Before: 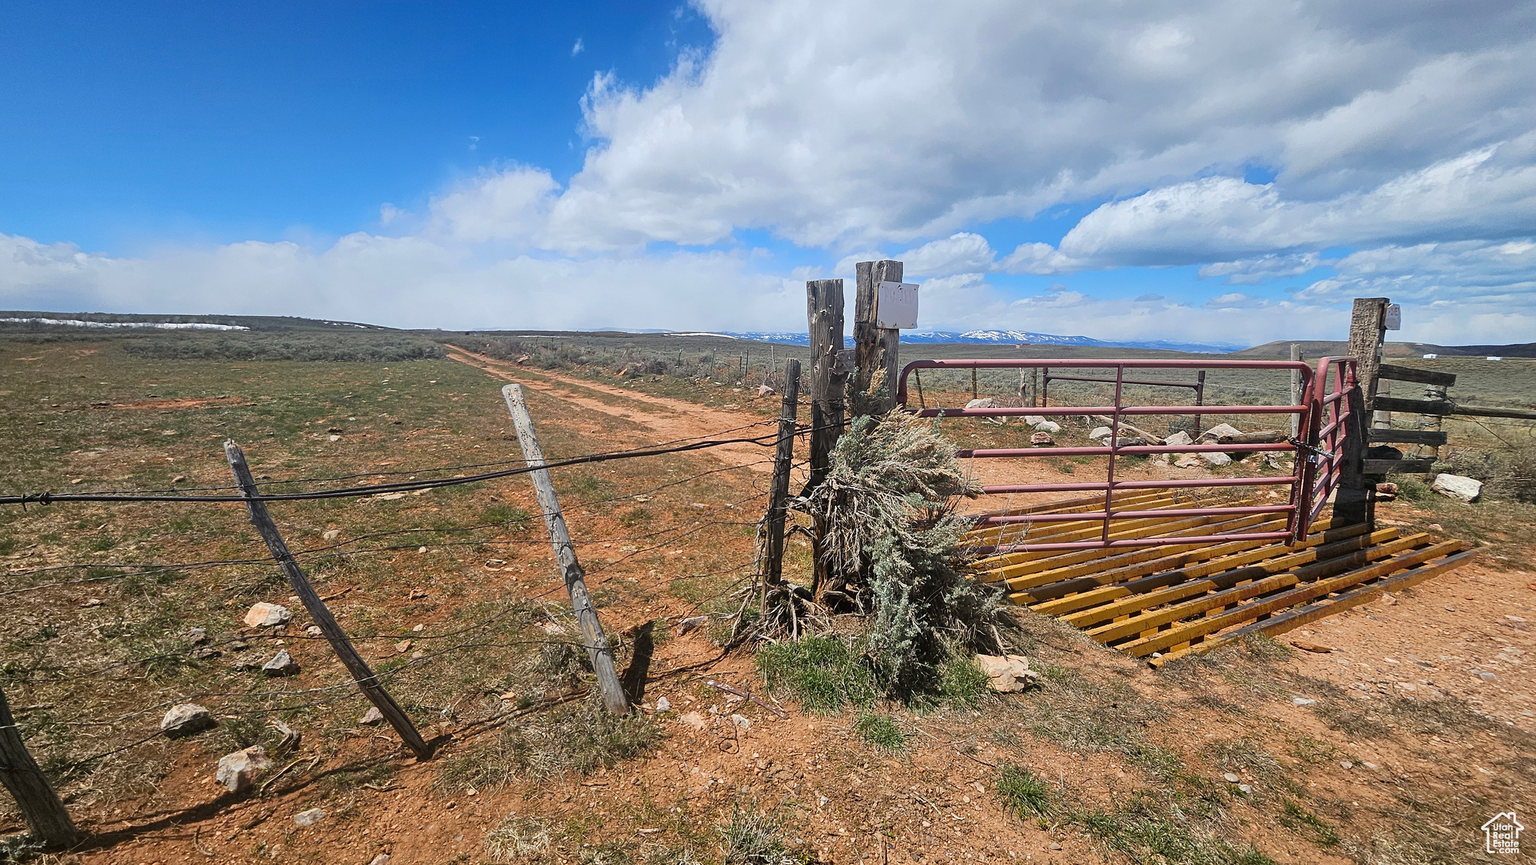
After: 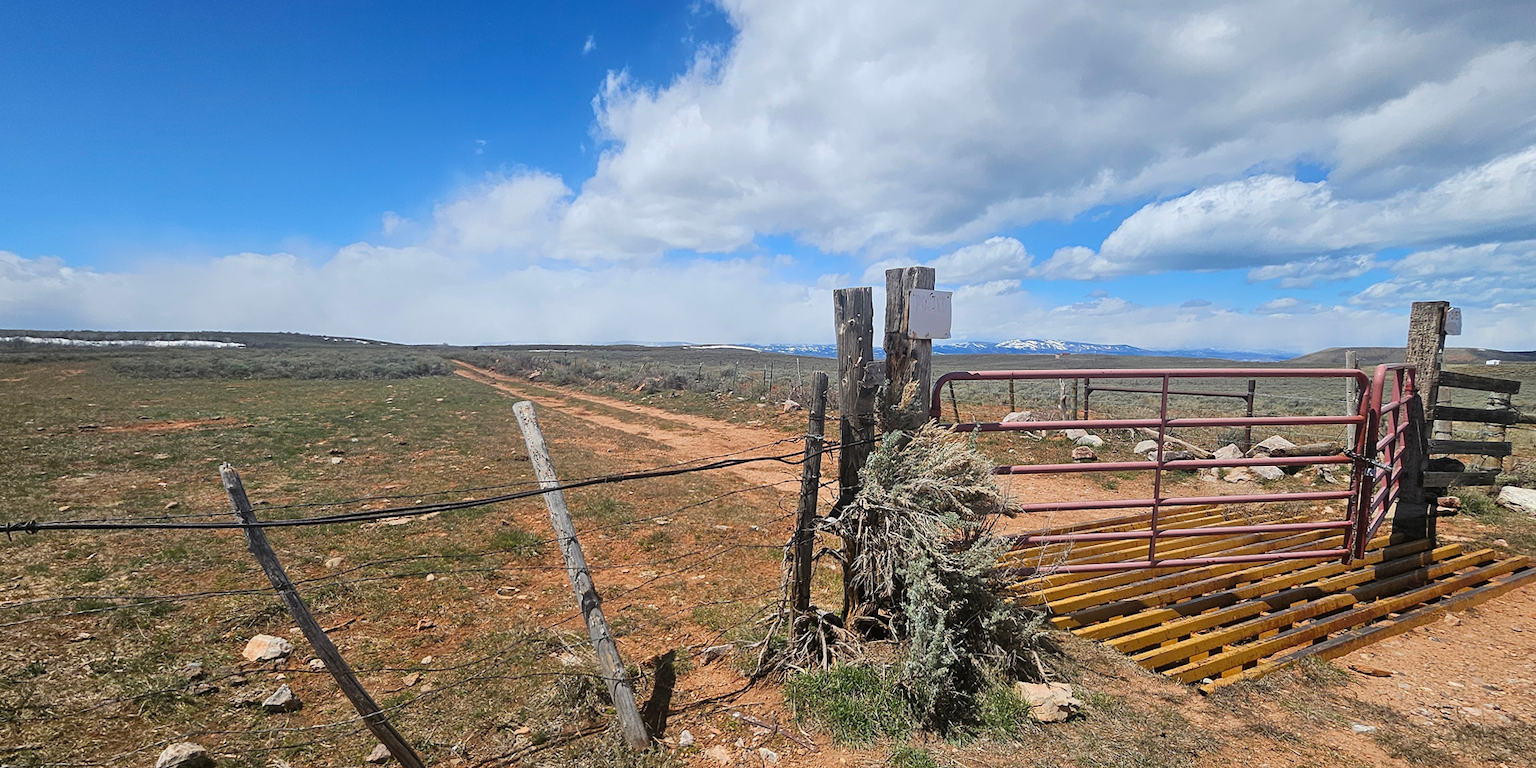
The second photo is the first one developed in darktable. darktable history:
crop and rotate: angle 0.569°, left 0.256%, right 3.441%, bottom 14.337%
